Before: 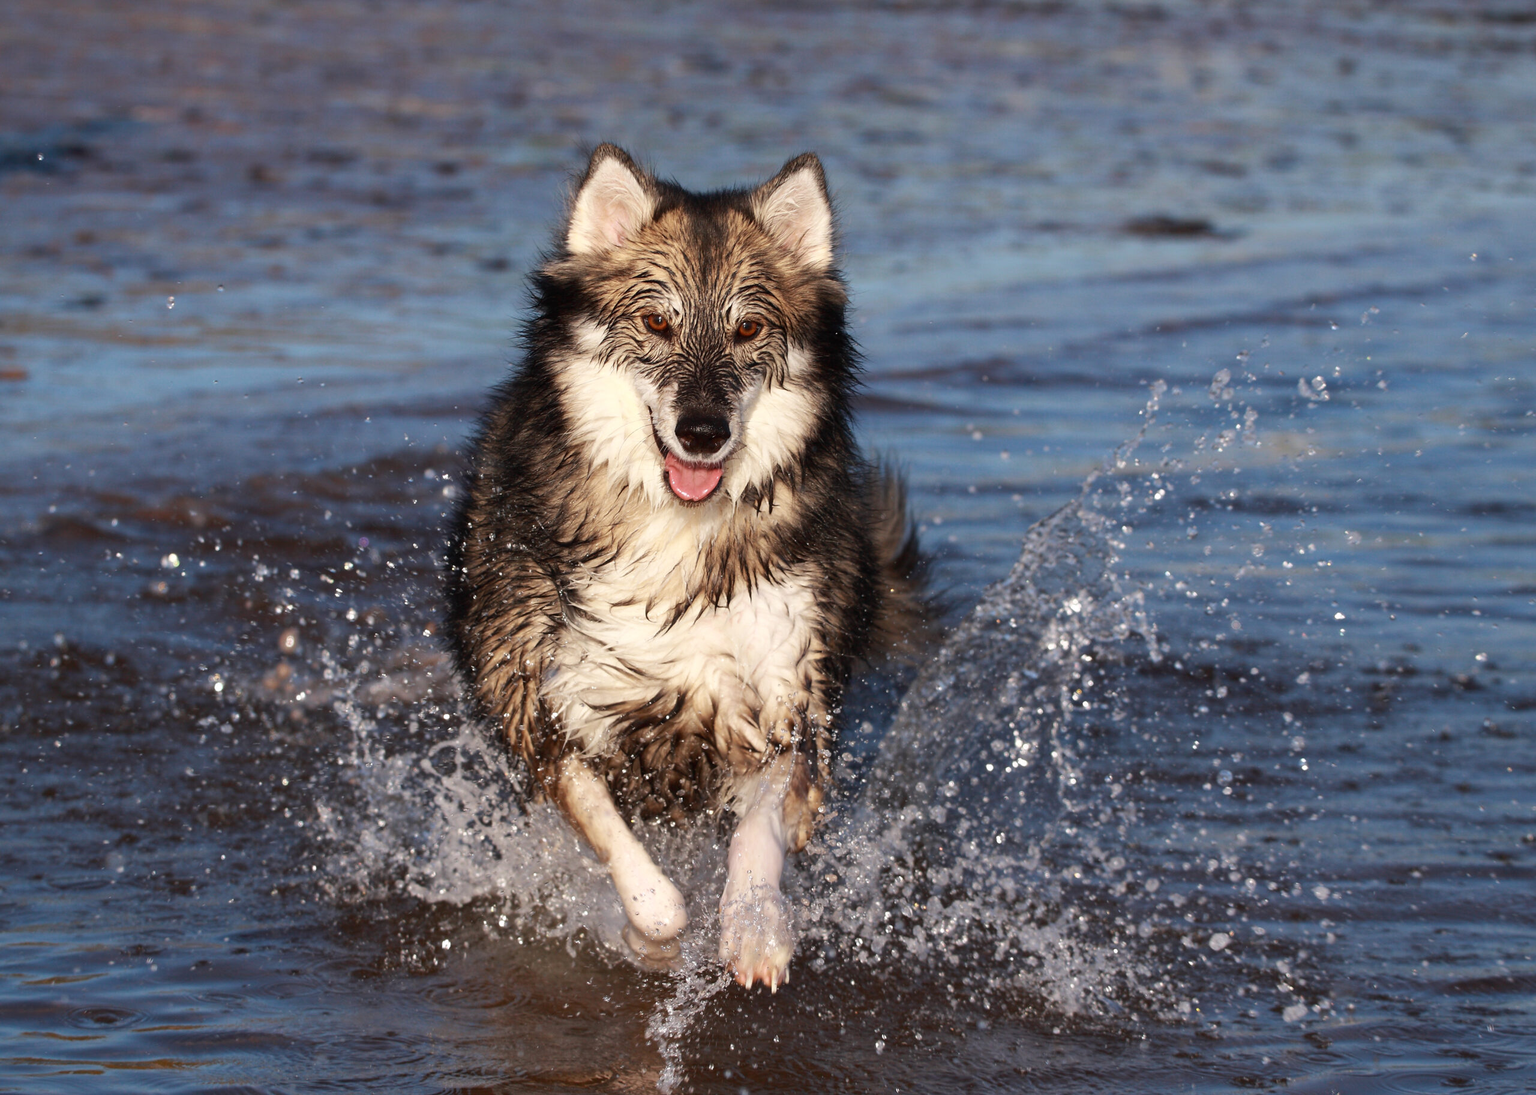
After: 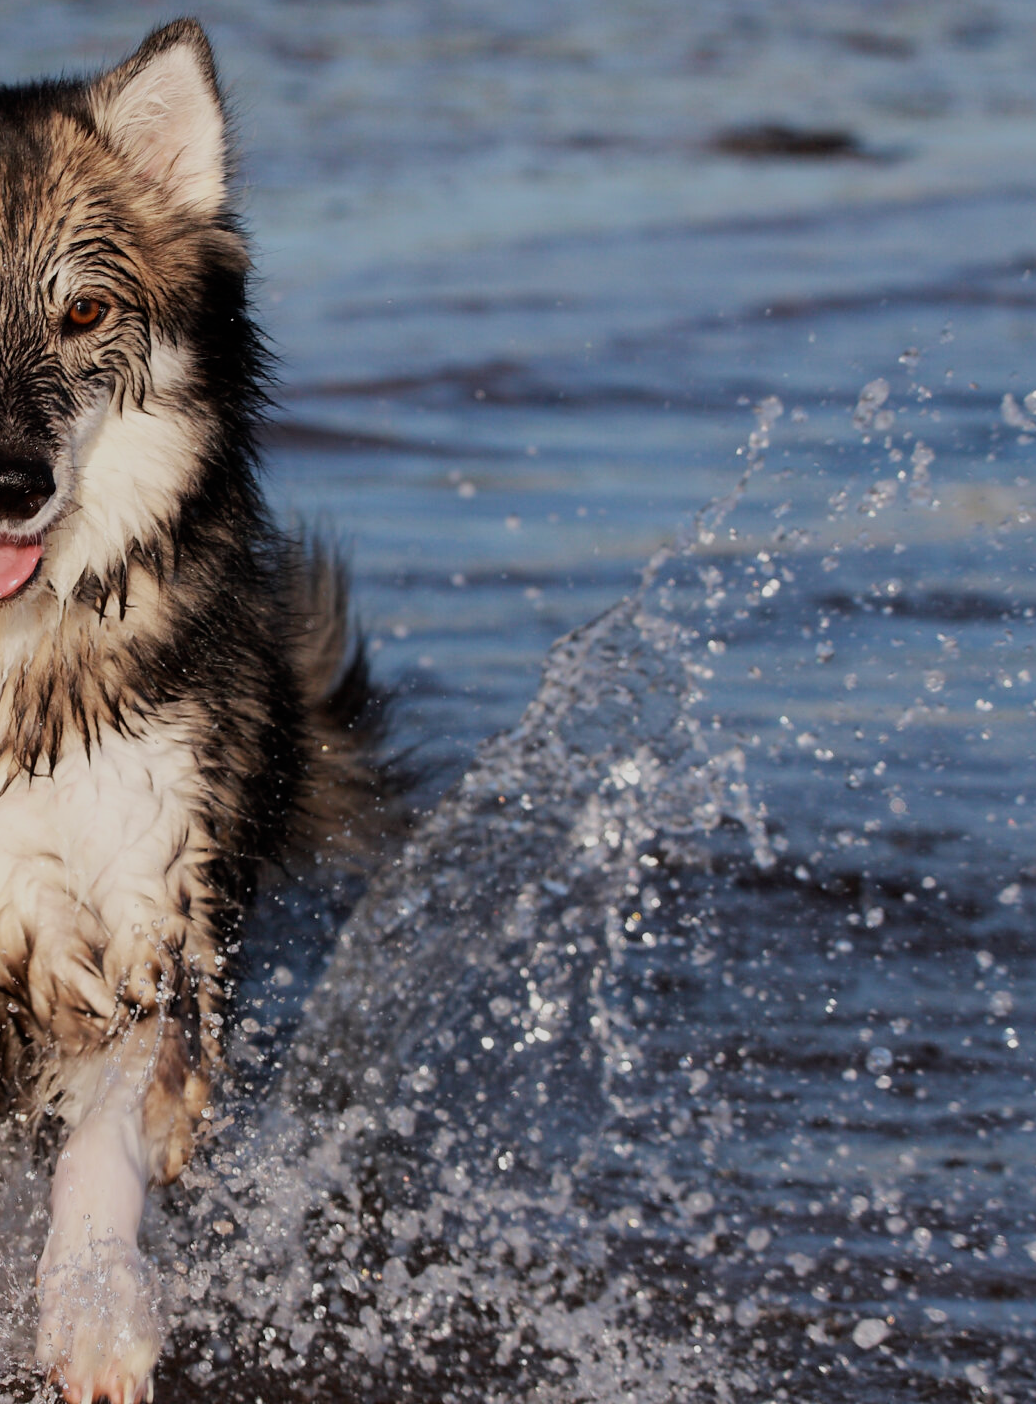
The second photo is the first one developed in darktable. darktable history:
crop: left 45.427%, top 12.969%, right 14.071%, bottom 10.047%
filmic rgb: black relative exposure -7.65 EV, white relative exposure 4.56 EV, threshold 2.97 EV, hardness 3.61, enable highlight reconstruction true
